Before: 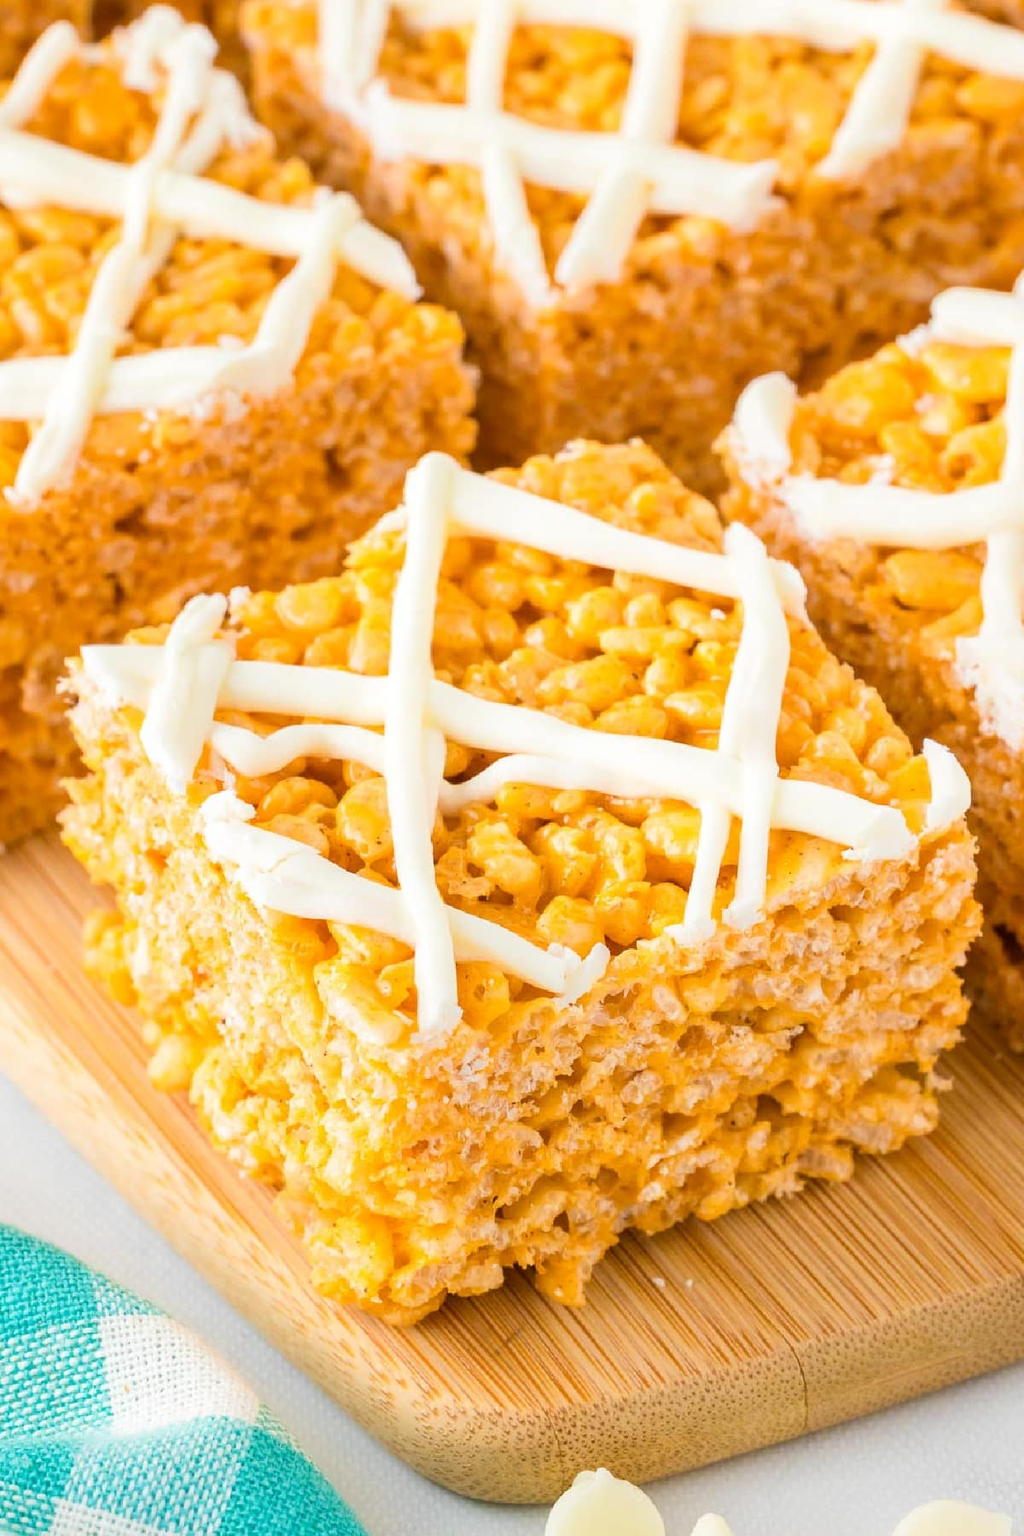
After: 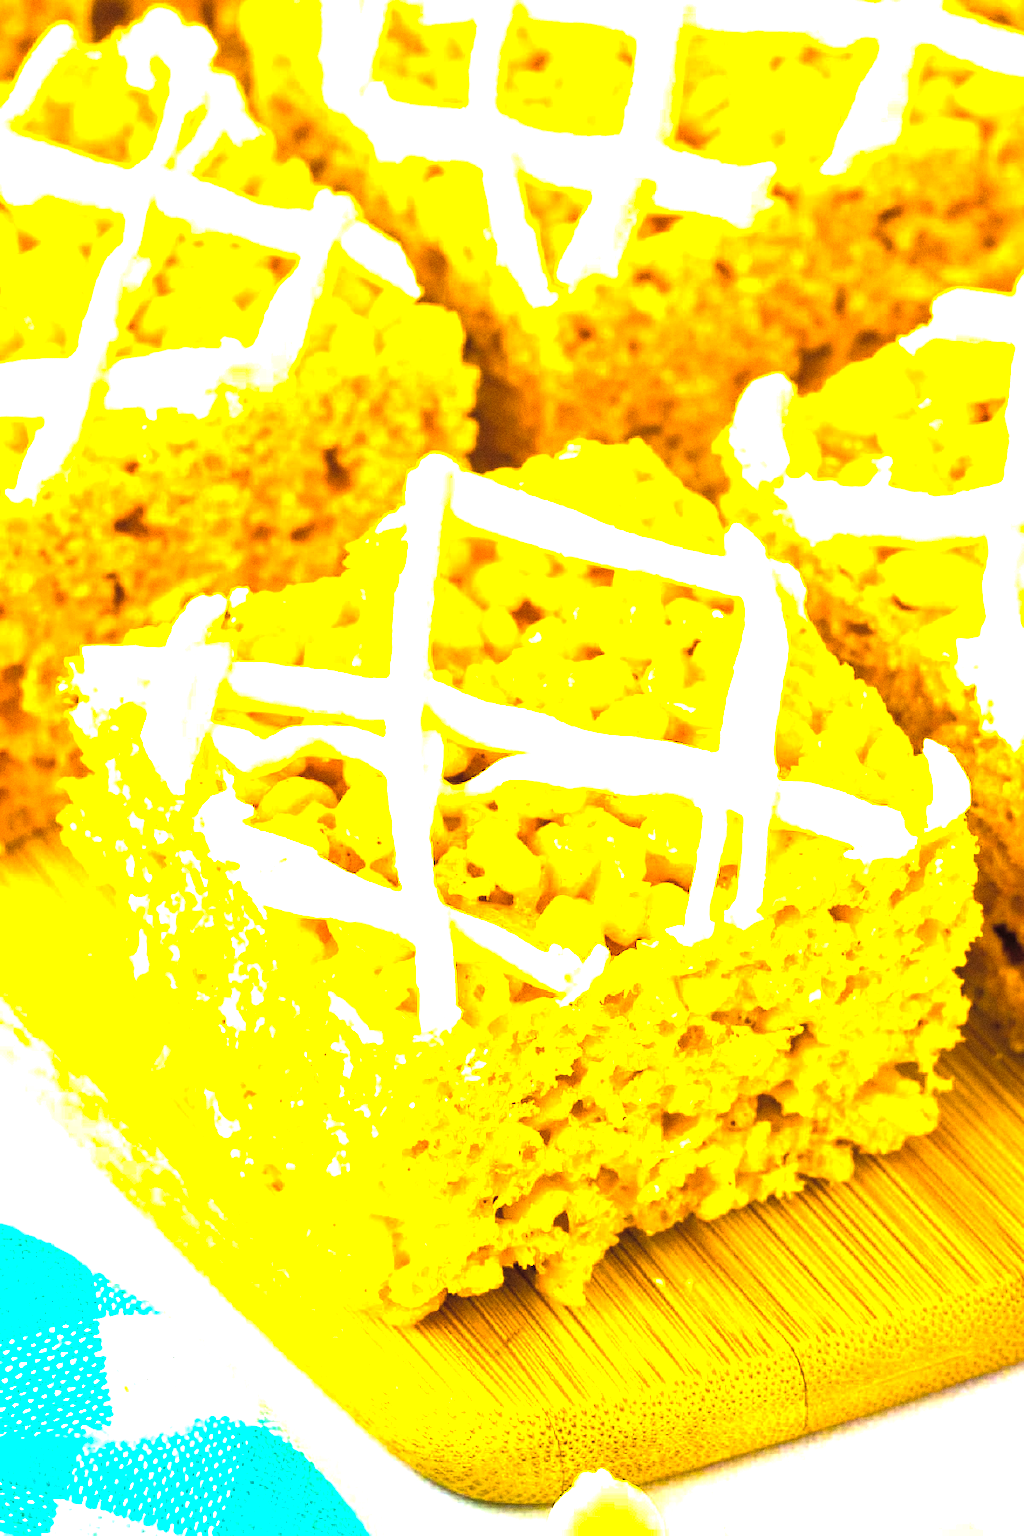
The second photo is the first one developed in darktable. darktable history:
color balance rgb: linear chroma grading › shadows -30%, linear chroma grading › global chroma 35%, perceptual saturation grading › global saturation 75%, perceptual saturation grading › shadows -30%, perceptual brilliance grading › highlights 75%, perceptual brilliance grading › shadows -30%, global vibrance 35%
exposure: compensate highlight preservation false
contrast brightness saturation: brightness 0.15
grain: coarseness 0.09 ISO
